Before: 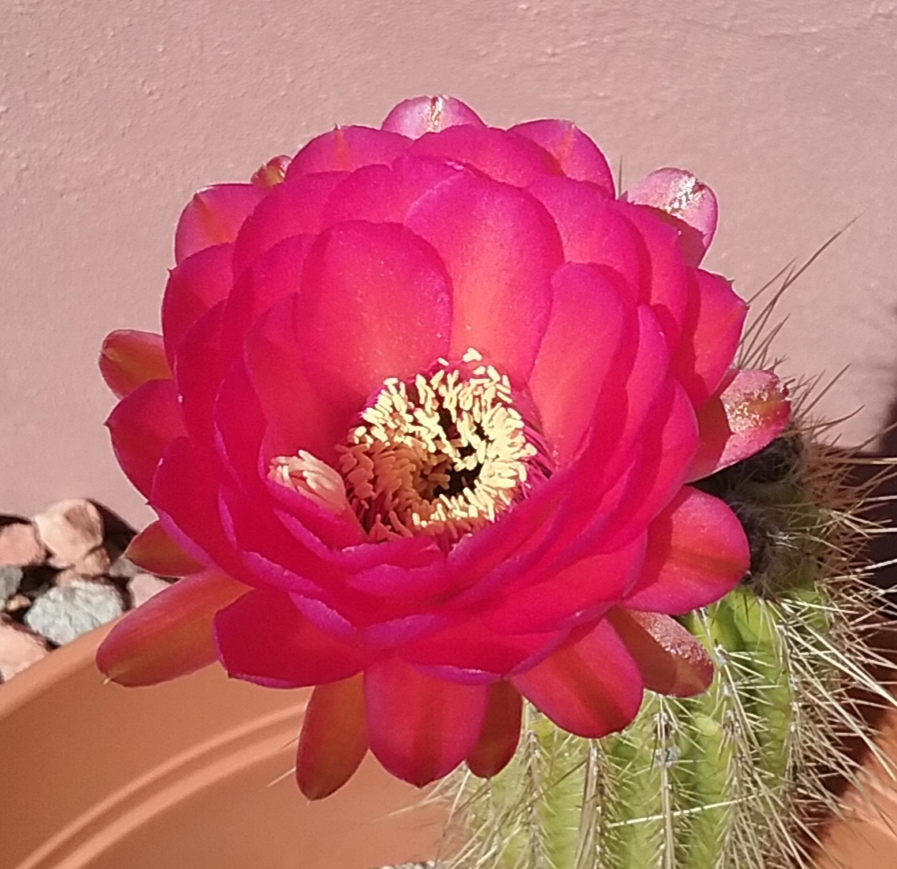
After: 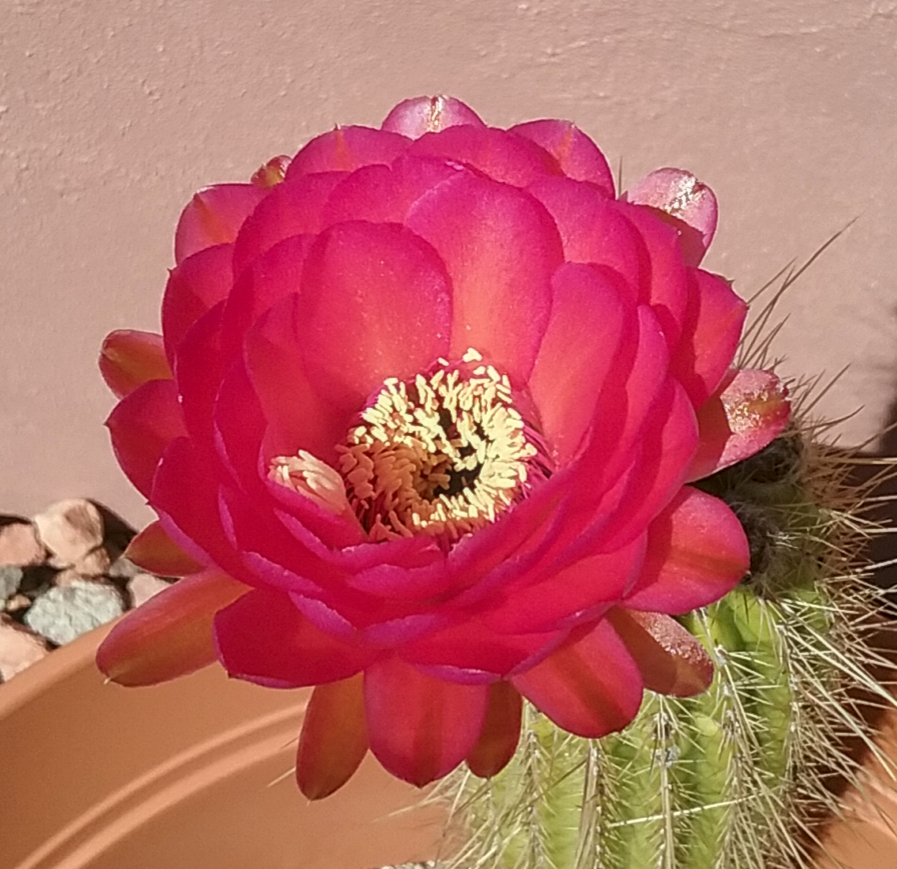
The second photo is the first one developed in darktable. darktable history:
color balance: mode lift, gamma, gain (sRGB), lift [1.04, 1, 1, 0.97], gamma [1.01, 1, 1, 0.97], gain [0.96, 1, 1, 0.97]
local contrast: on, module defaults
white balance: emerald 1
